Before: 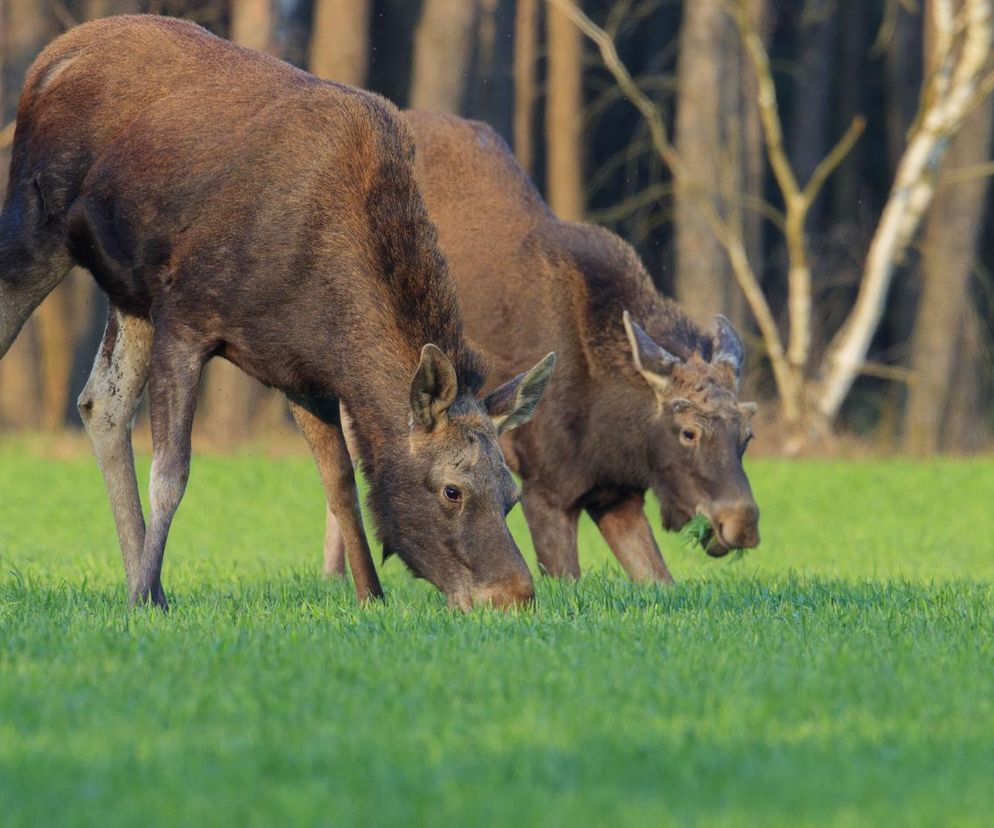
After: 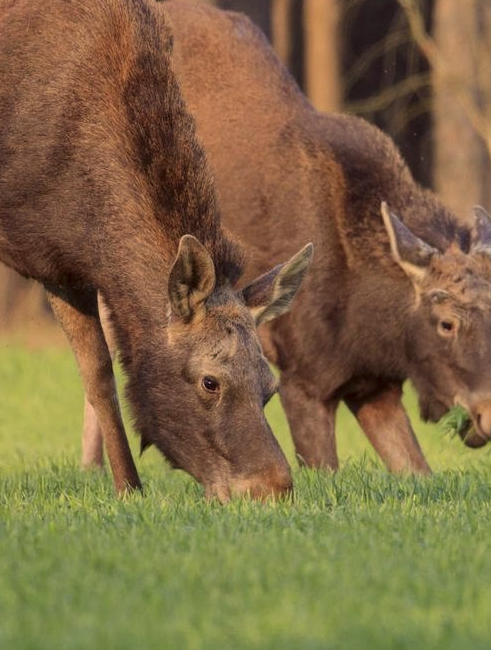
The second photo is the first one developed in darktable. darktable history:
crop and rotate: angle 0.02°, left 24.353%, top 13.219%, right 26.156%, bottom 8.224%
white balance: red 1.045, blue 0.932
shadows and highlights: radius 100.41, shadows 50.55, highlights -64.36, highlights color adjustment 49.82%, soften with gaussian
color correction: highlights a* 10.21, highlights b* 9.79, shadows a* 8.61, shadows b* 7.88, saturation 0.8
